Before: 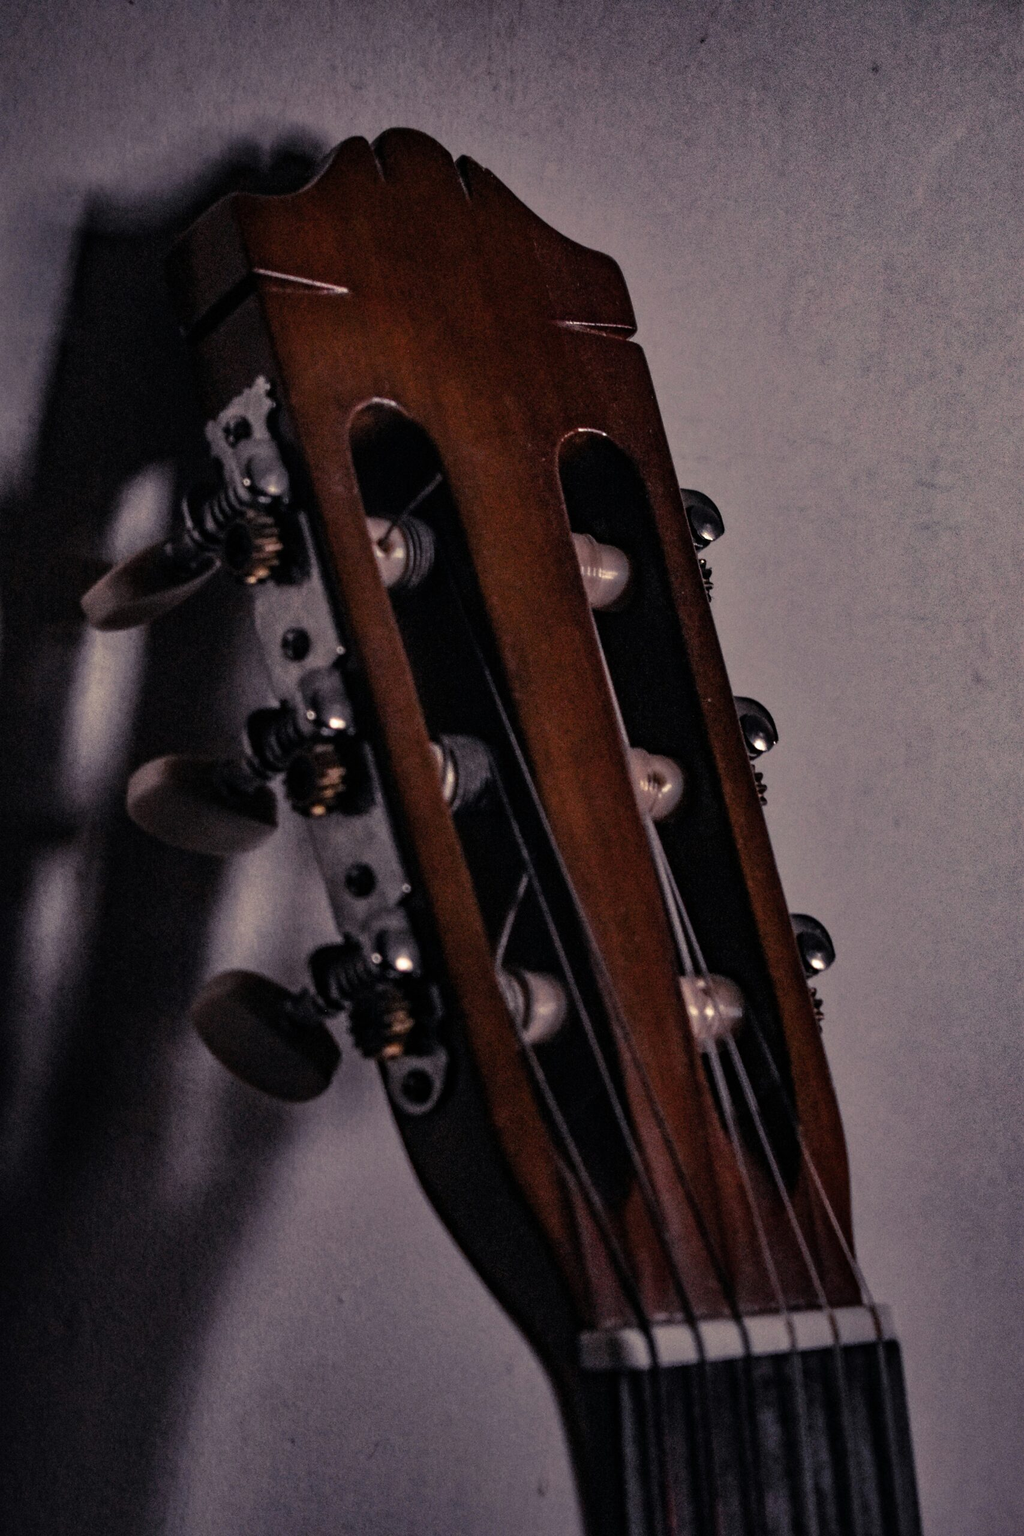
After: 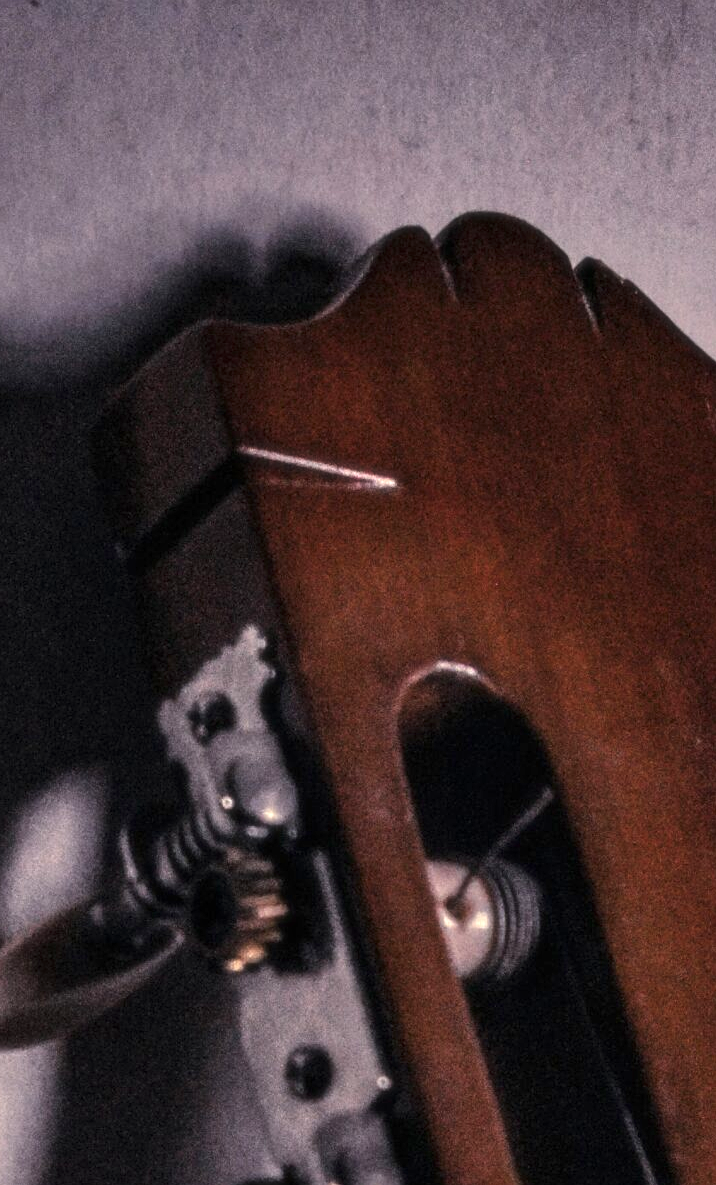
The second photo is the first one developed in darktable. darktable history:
sharpen: amount 0.2
soften: size 10%, saturation 50%, brightness 0.2 EV, mix 10%
crop and rotate: left 10.817%, top 0.062%, right 47.194%, bottom 53.626%
exposure: exposure 1.061 EV, compensate highlight preservation false
